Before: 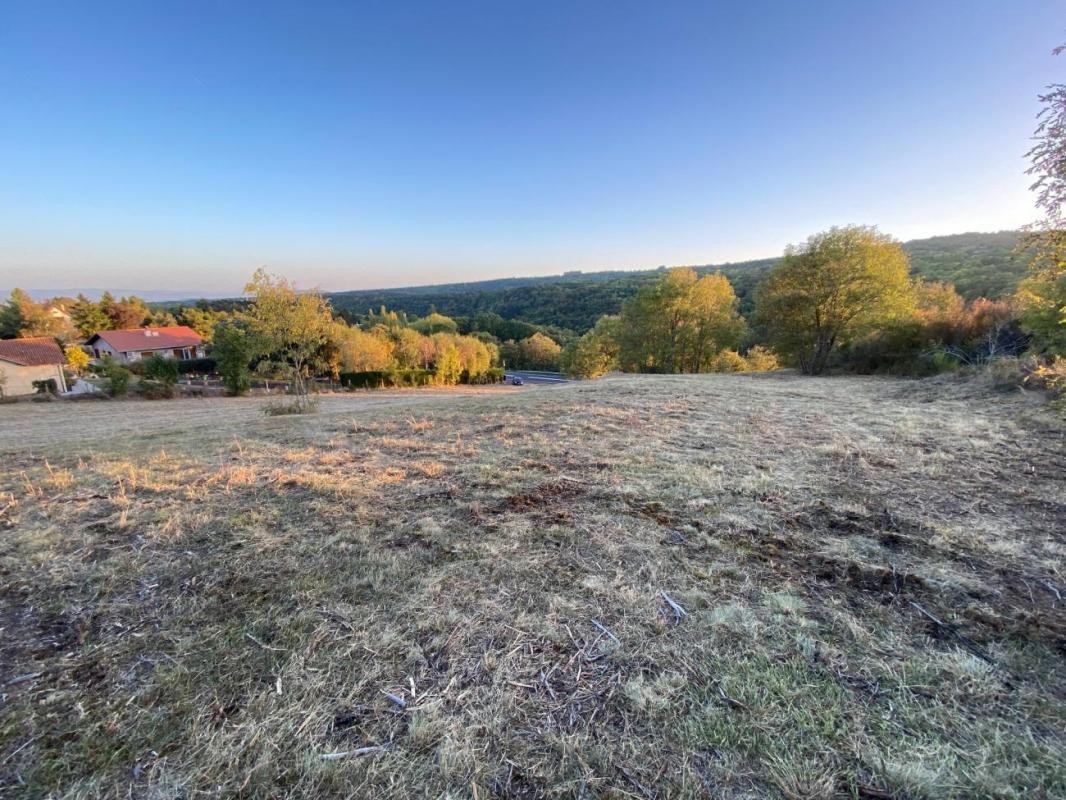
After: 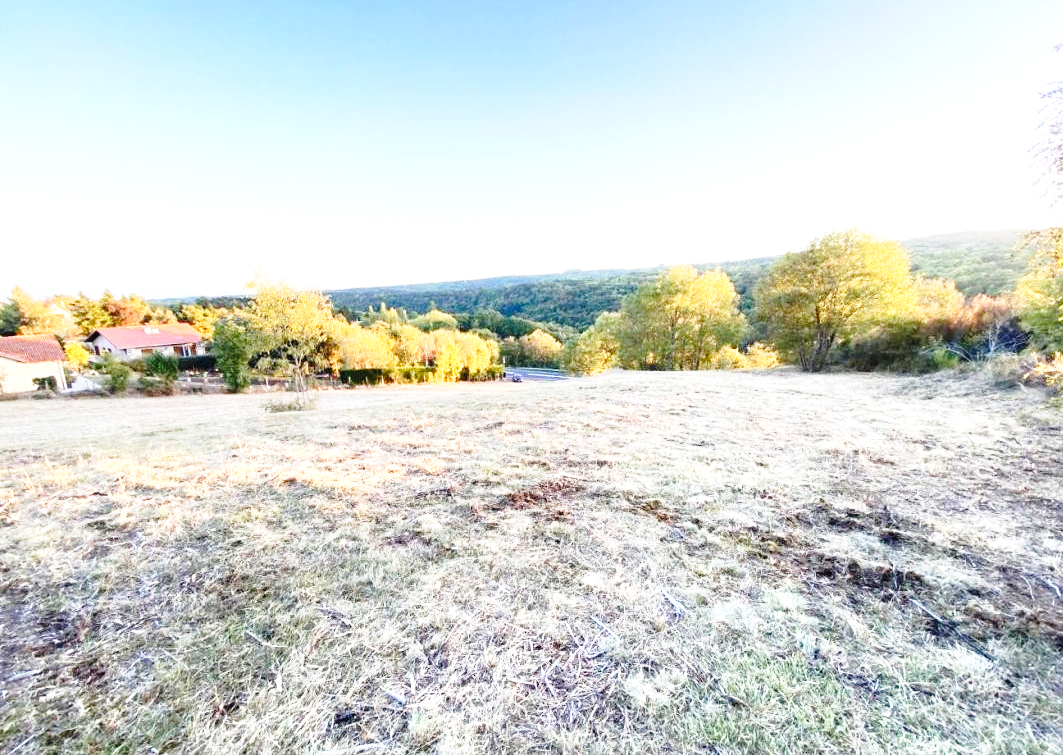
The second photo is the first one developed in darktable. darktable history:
base curve: curves: ch0 [(0, 0) (0.028, 0.03) (0.121, 0.232) (0.46, 0.748) (0.859, 0.968) (1, 1)], preserve colors none
crop: top 0.409%, right 0.255%, bottom 5.107%
exposure: black level correction 0, exposure 1.2 EV, compensate highlight preservation false
